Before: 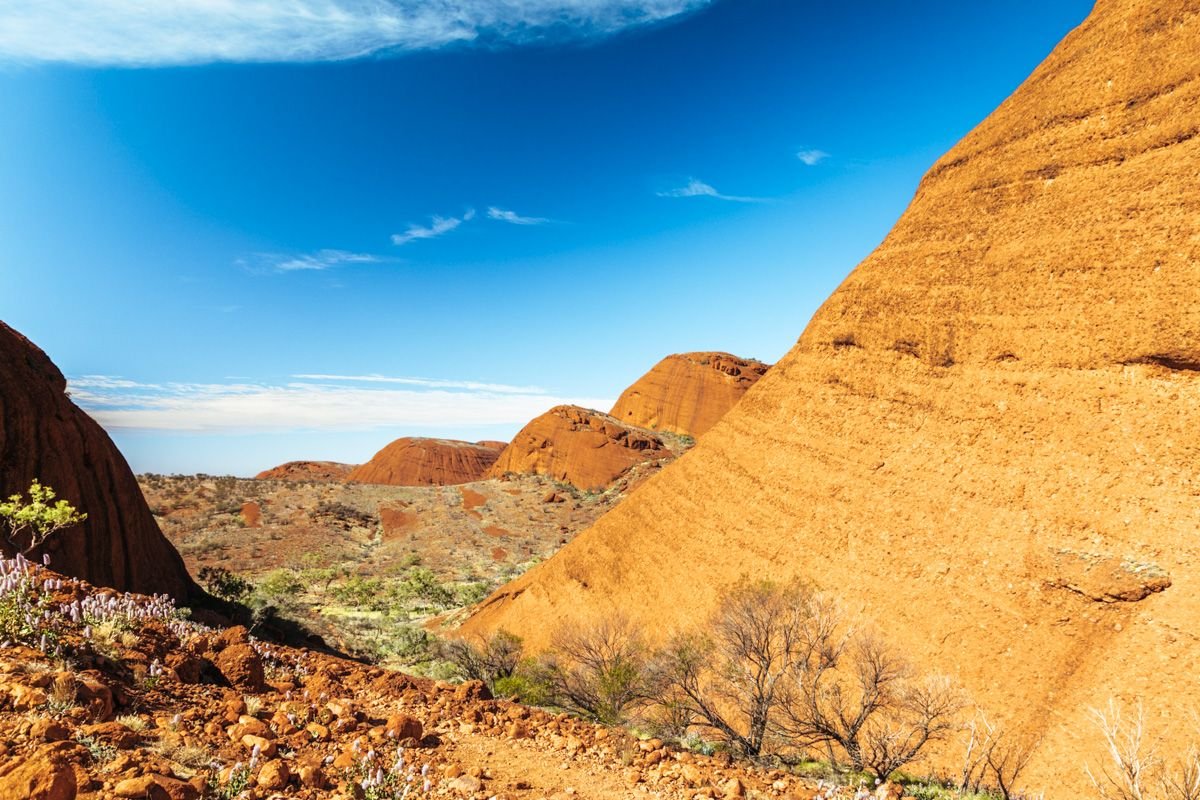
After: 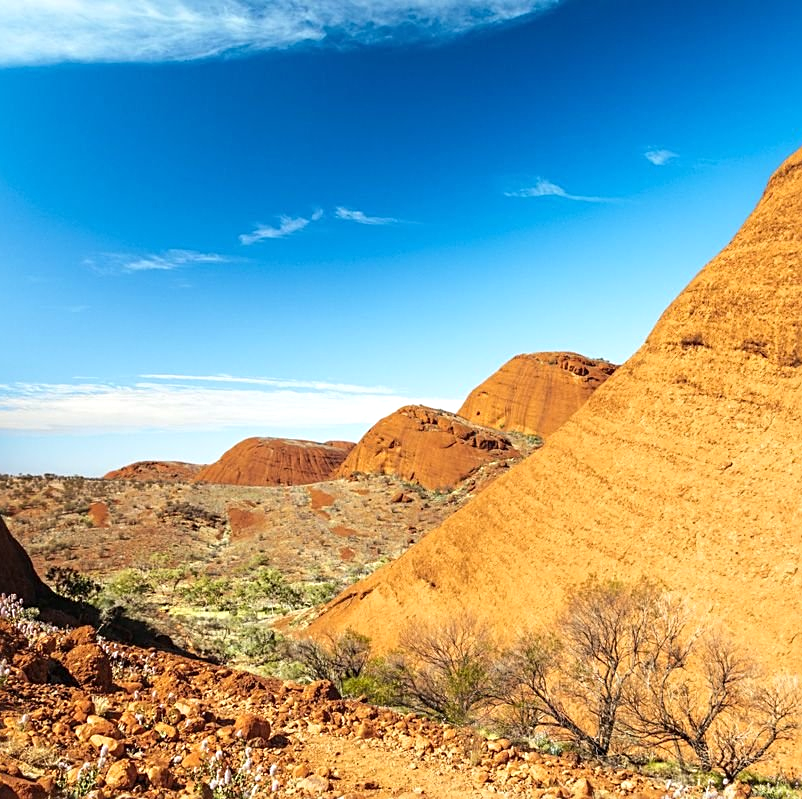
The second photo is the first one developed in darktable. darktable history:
crop and rotate: left 12.667%, right 20.47%
exposure: exposure 0.152 EV, compensate highlight preservation false
sharpen: radius 2.157, amount 0.383, threshold 0.25
